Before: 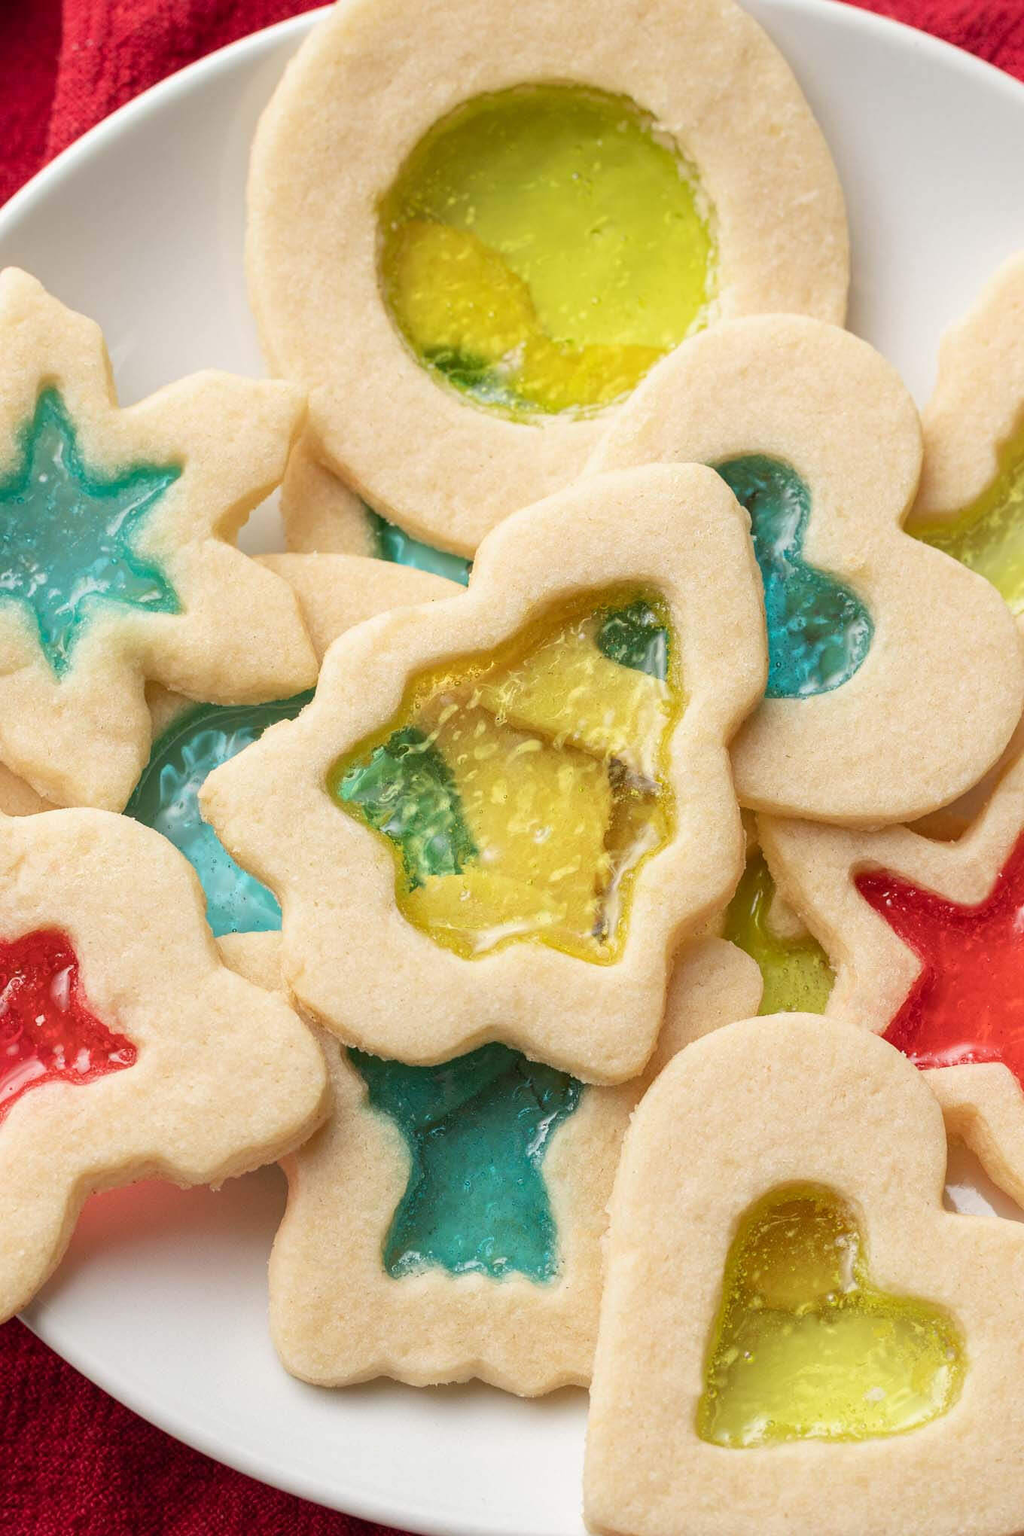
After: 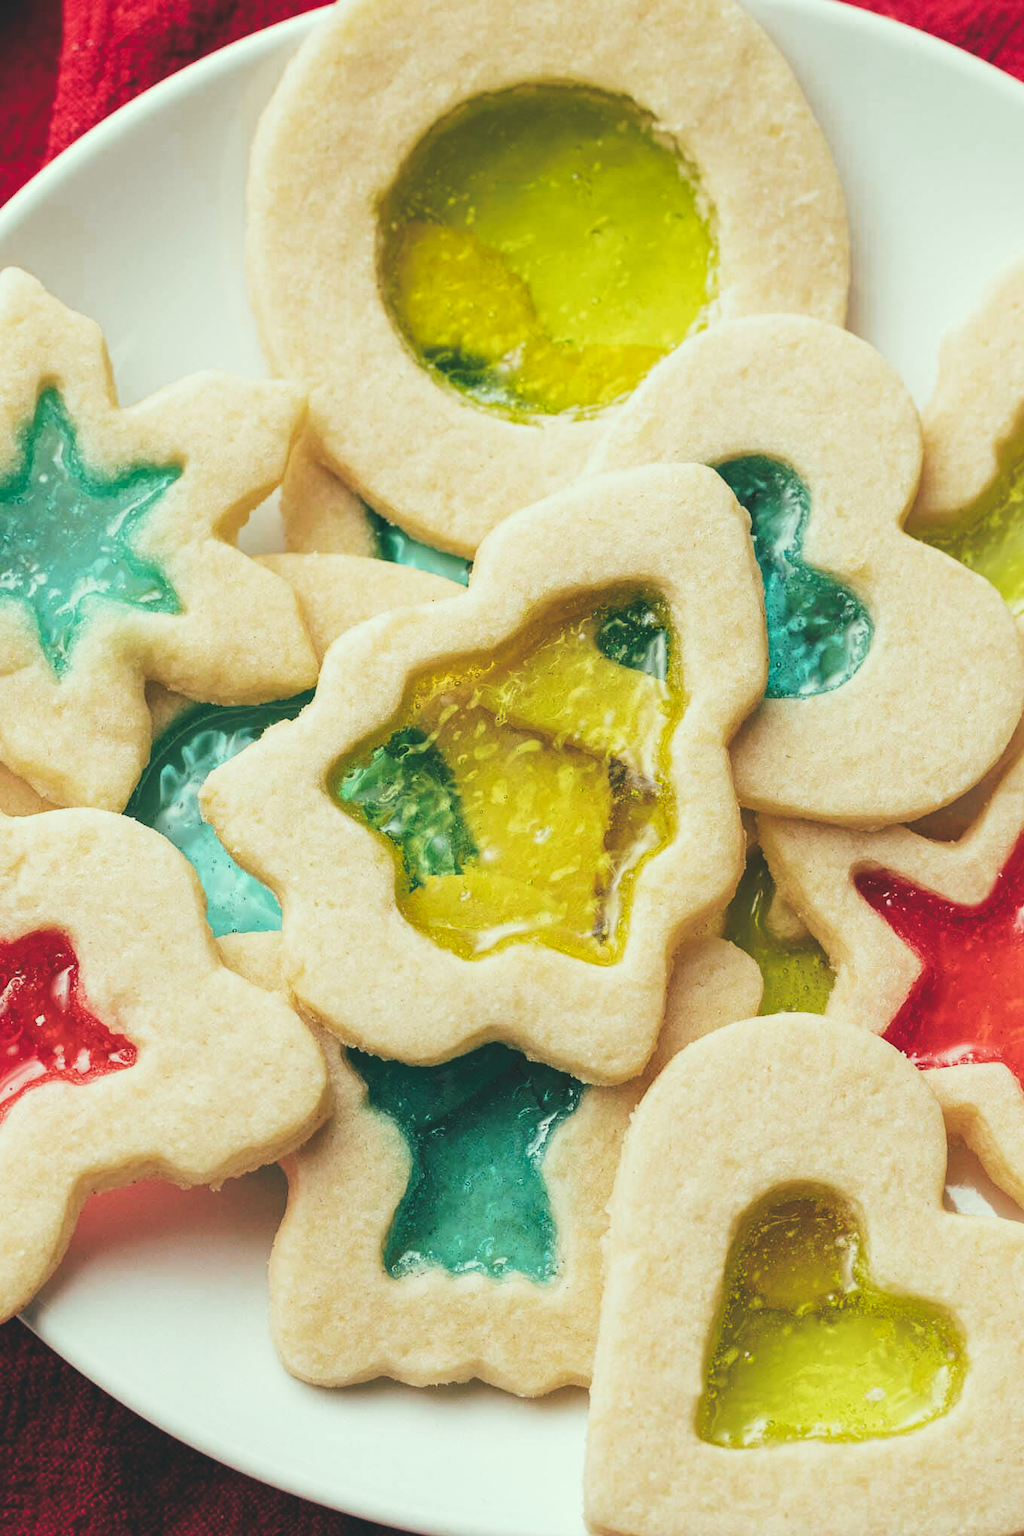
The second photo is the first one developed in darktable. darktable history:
tone curve: curves: ch0 [(0, 0) (0.003, 0.117) (0.011, 0.118) (0.025, 0.123) (0.044, 0.13) (0.069, 0.137) (0.1, 0.149) (0.136, 0.157) (0.177, 0.184) (0.224, 0.217) (0.277, 0.257) (0.335, 0.324) (0.399, 0.406) (0.468, 0.511) (0.543, 0.609) (0.623, 0.712) (0.709, 0.8) (0.801, 0.877) (0.898, 0.938) (1, 1)], preserve colors none
color look up table: target L [95.78, 90.16, 87.85, 64.99, 62.15, 57.09, 49.89, 45.49, 48.03, 36.39, 14.41, 200.41, 79.2, 74.59, 68.08, 66.08, 56.46, 49.92, 48.96, 47.26, 28.52, 22.13, 2.802, 92.85, 78.18, 82.31, 61.97, 69.45, 58.41, 74.81, 69.31, 54.64, 48.93, 49.48, 57.79, 45.65, 34.71, 35.25, 33.09, 39.79, 7.997, 5.429, 91.89, 91.43, 72.09, 67.27, 47.5, 42.05, 20.64], target a [-12.93, -36.5, -48.12, -45.41, -16, -46.06, -19.92, -33.09, -30.04, -19.81, -32.99, 0, -5.621, 16.35, 23.23, 23.37, 41.5, 63.8, 6.208, 51.97, 12.88, 26.91, -7.212, -10.49, 13.96, -0.697, -9.485, 31.63, 5.075, 14.8, -15.22, 45.58, 32.14, 7.059, 1.906, 27.93, -6.252, 22.7, 21.09, 5.348, -16.31, -15.44, -48.76, -33.38, -42.34, -18.16, -22.48, -11.4, -20.15], target b [12.58, 69.5, 26.34, 30.69, 31.12, 45.44, 42.02, 26.74, 11.64, 28.58, 5.297, 0, 57.97, 12.39, 32.54, 52.5, 16.63, 18.2, 18.85, 38.87, 21.46, 11.94, -8.591, 4.753, -3.194, -10.88, -20.38, -20.04, -5.492, -21.39, -28.84, -8.392, -18.1, -25.55, -48.43, -40.56, -1.059, -1.027, -29.62, -45.41, -25.84, -8.06, 4.537, 5.475, -11.97, 1.336, -6.153, -20.7, -10.22], num patches 49
